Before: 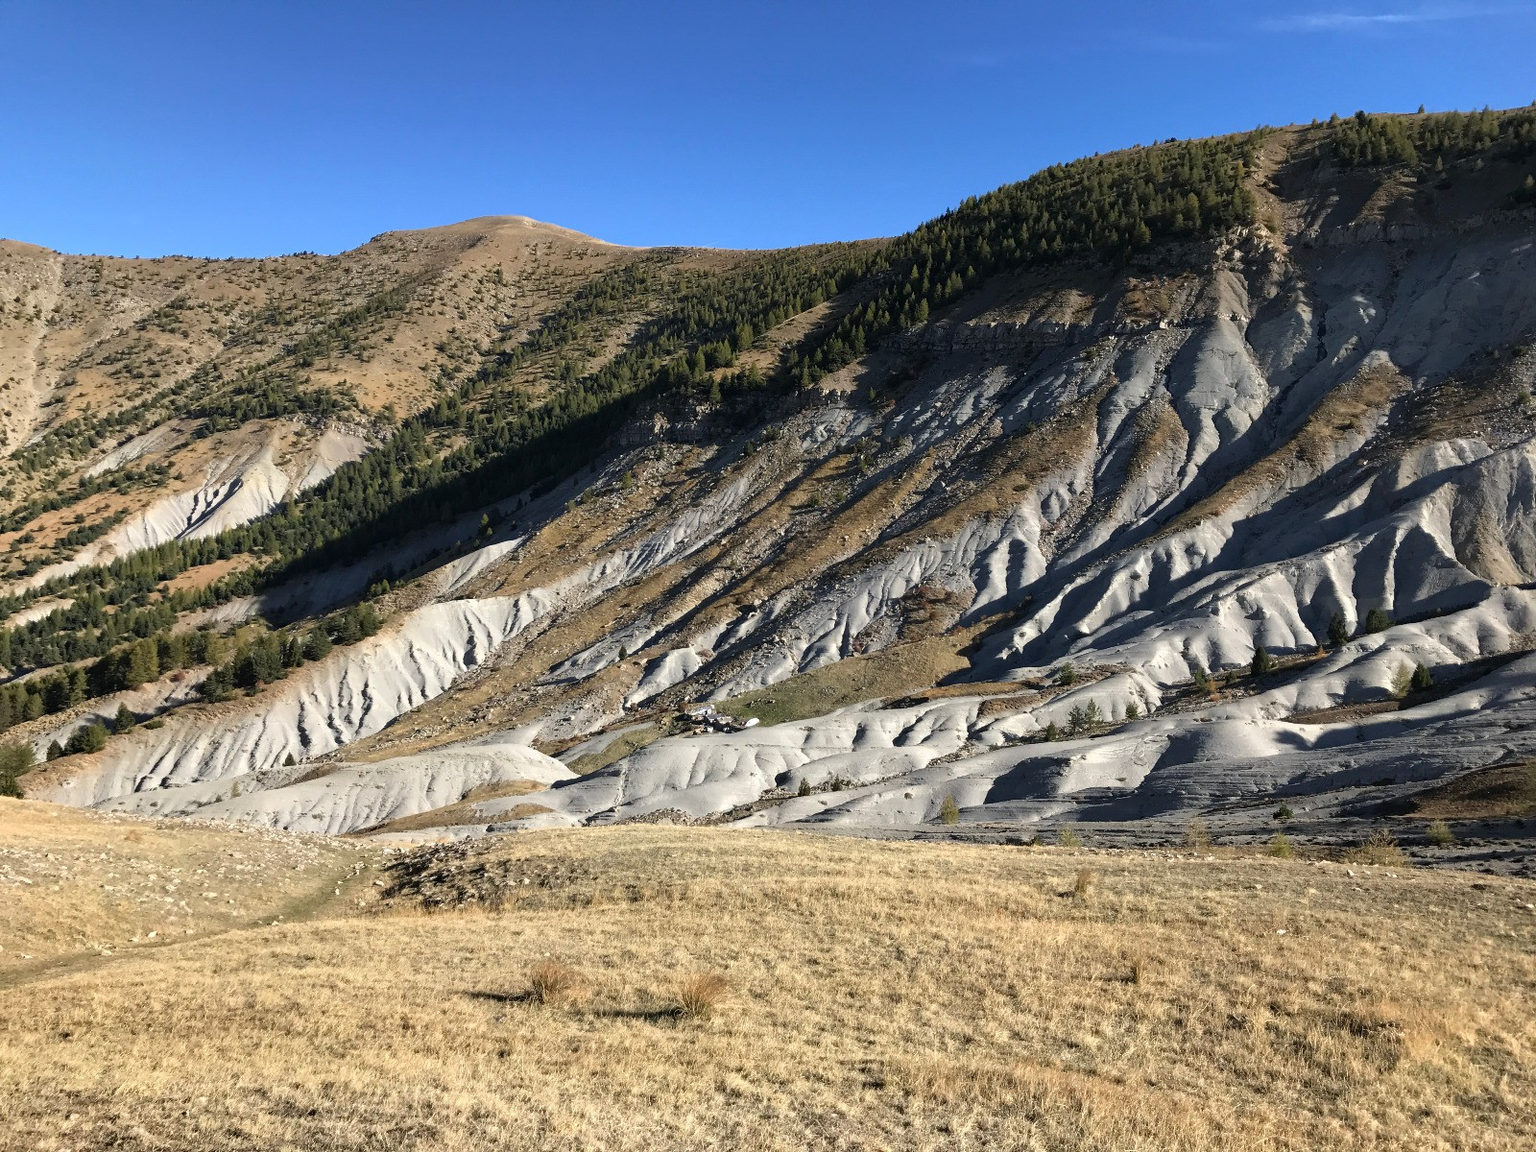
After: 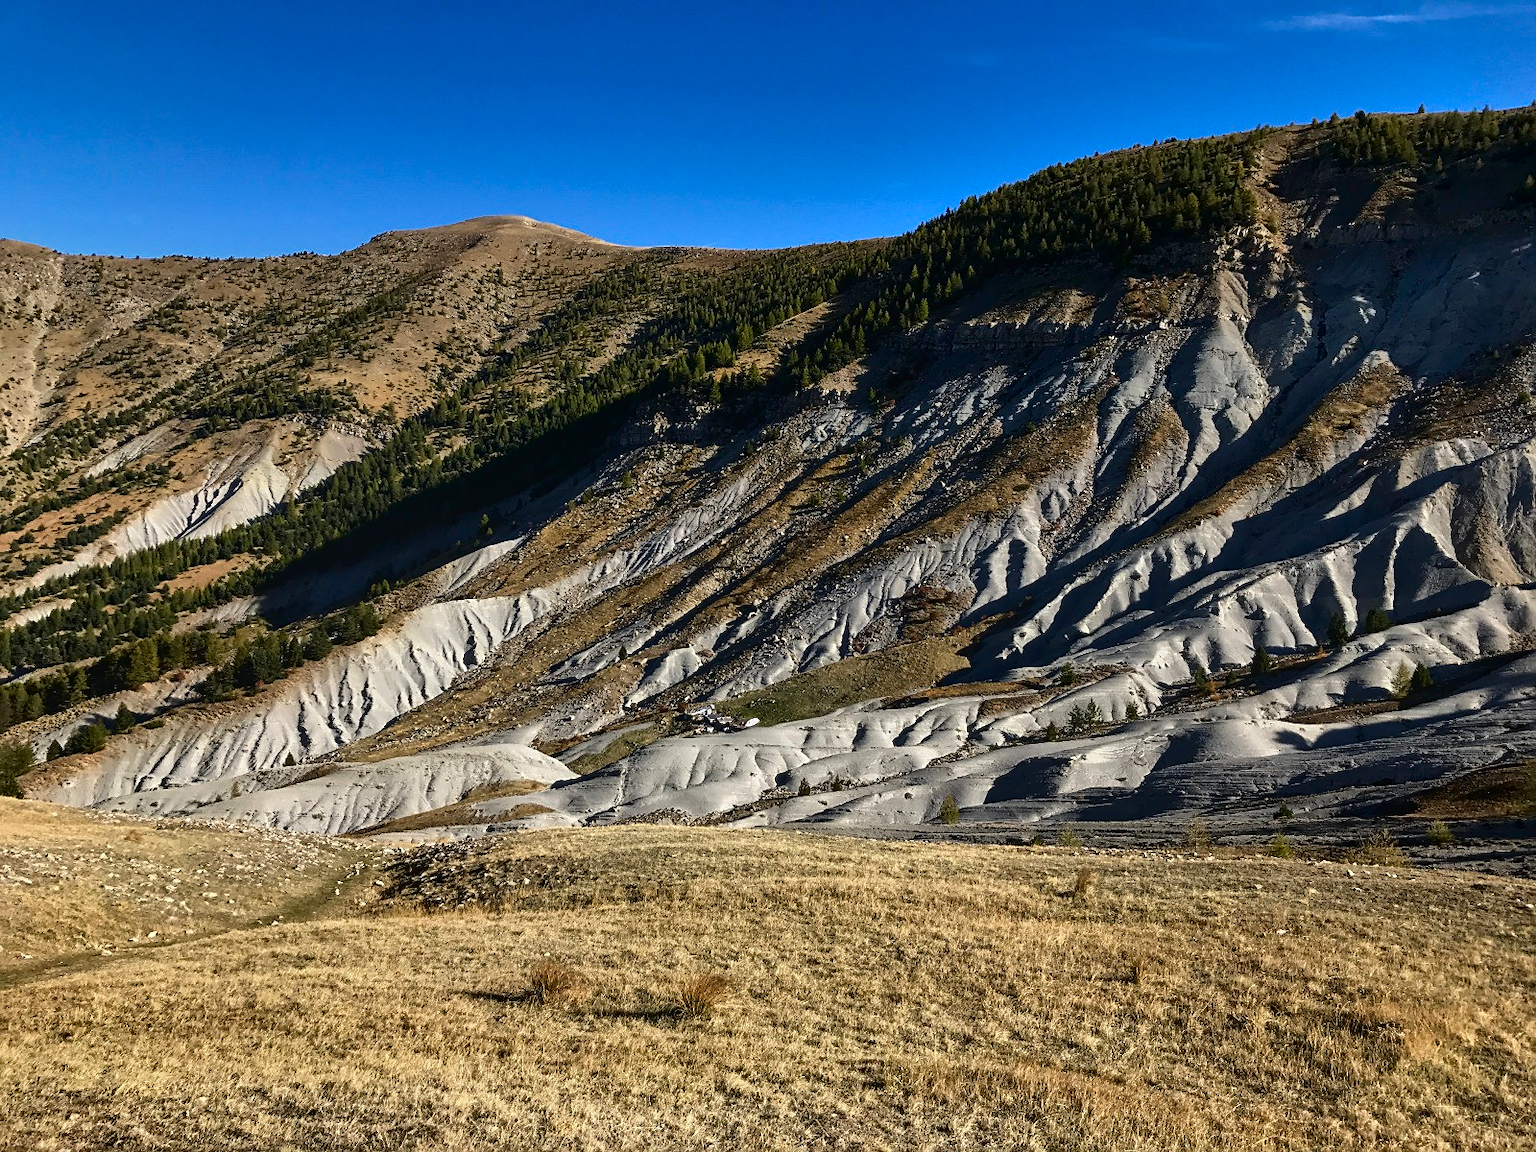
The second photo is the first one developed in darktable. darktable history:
shadows and highlights: low approximation 0.01, soften with gaussian
sharpen: radius 1.876, amount 0.407, threshold 1.395
contrast brightness saturation: contrast 0.1, brightness -0.28, saturation 0.142
local contrast: detail 109%
